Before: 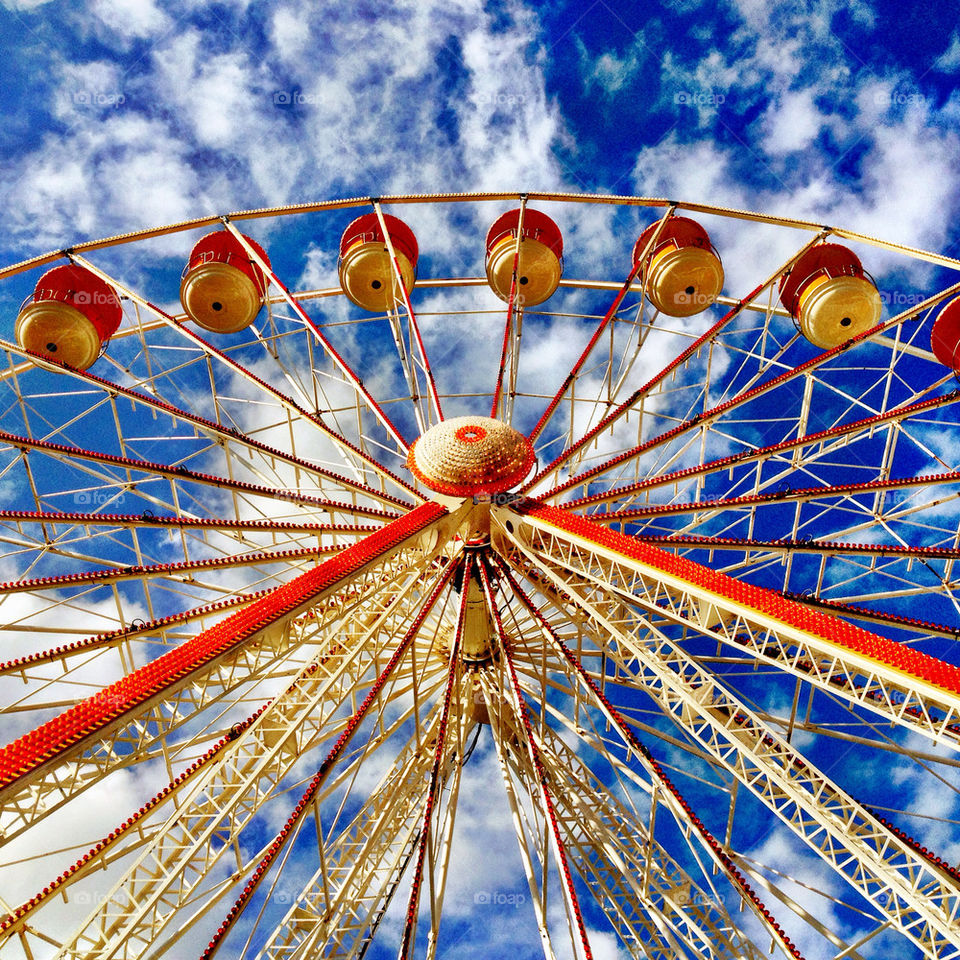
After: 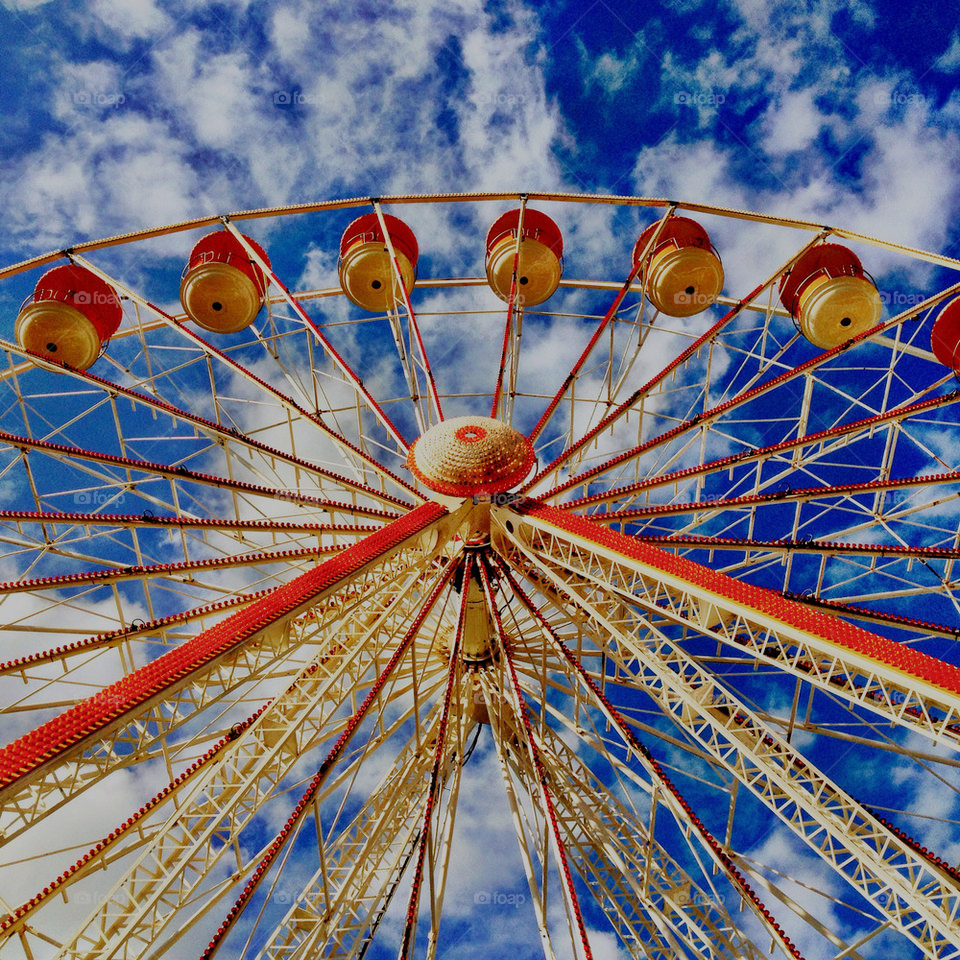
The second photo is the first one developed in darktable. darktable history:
filmic rgb: black relative exposure -13.01 EV, white relative exposure 4.05 EV, target white luminance 85.128%, hardness 6.29, latitude 42.09%, contrast 0.858, shadows ↔ highlights balance 9.24%, color science v4 (2020)
exposure: exposure -0.393 EV, compensate exposure bias true, compensate highlight preservation false
